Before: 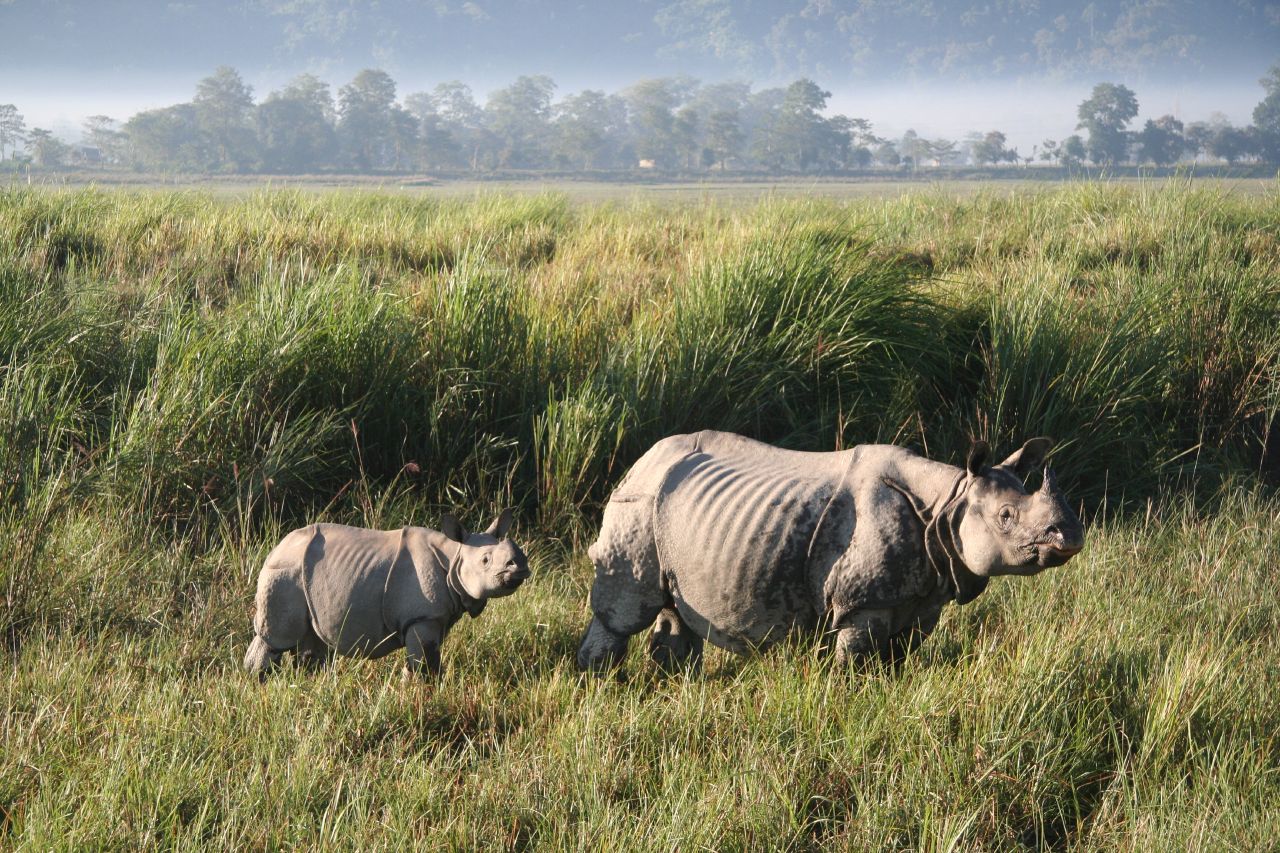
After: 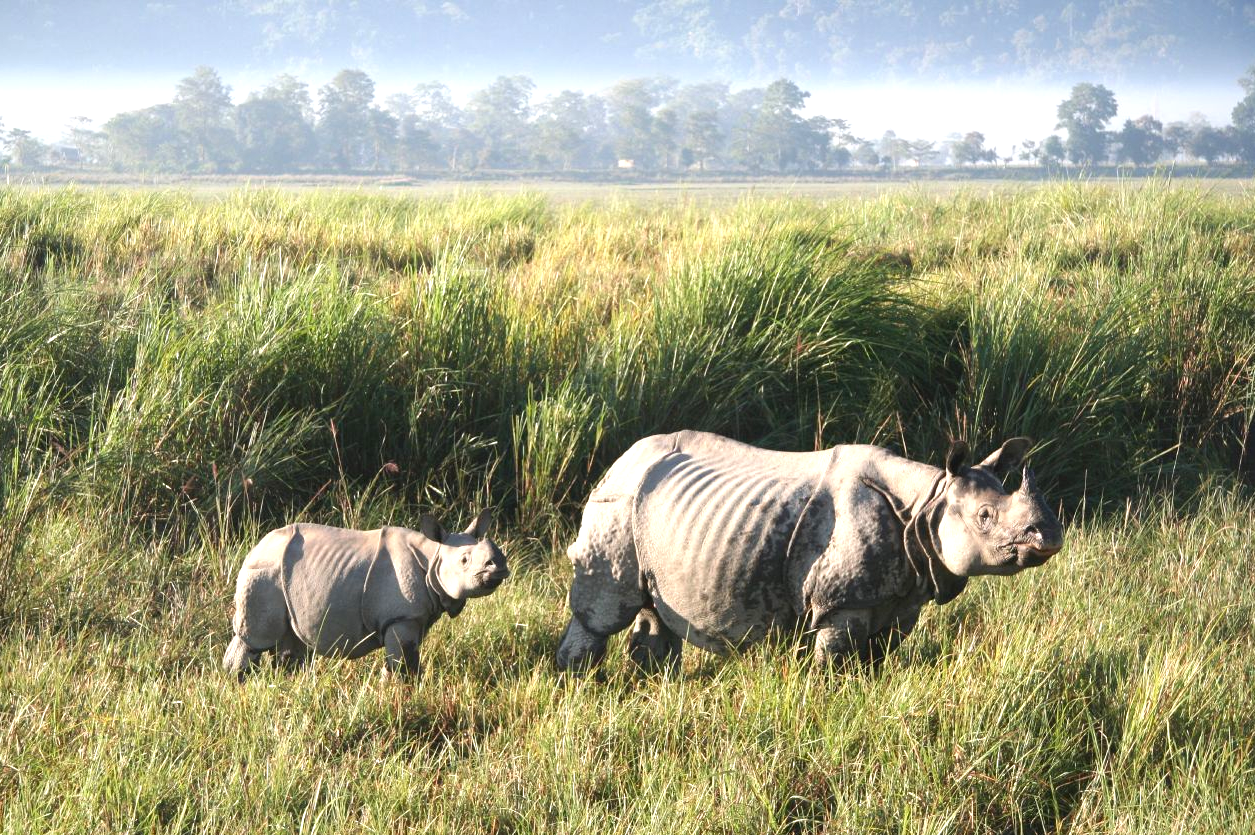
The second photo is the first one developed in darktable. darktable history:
crop: left 1.662%, right 0.267%, bottom 2.01%
exposure: black level correction 0, exposure 0.704 EV, compensate highlight preservation false
